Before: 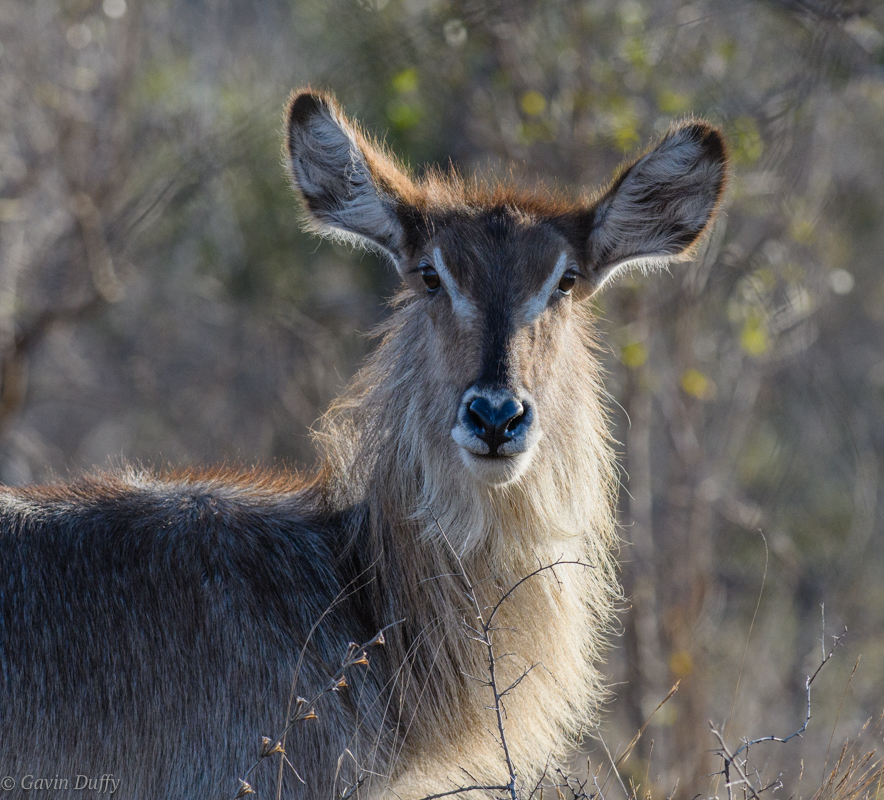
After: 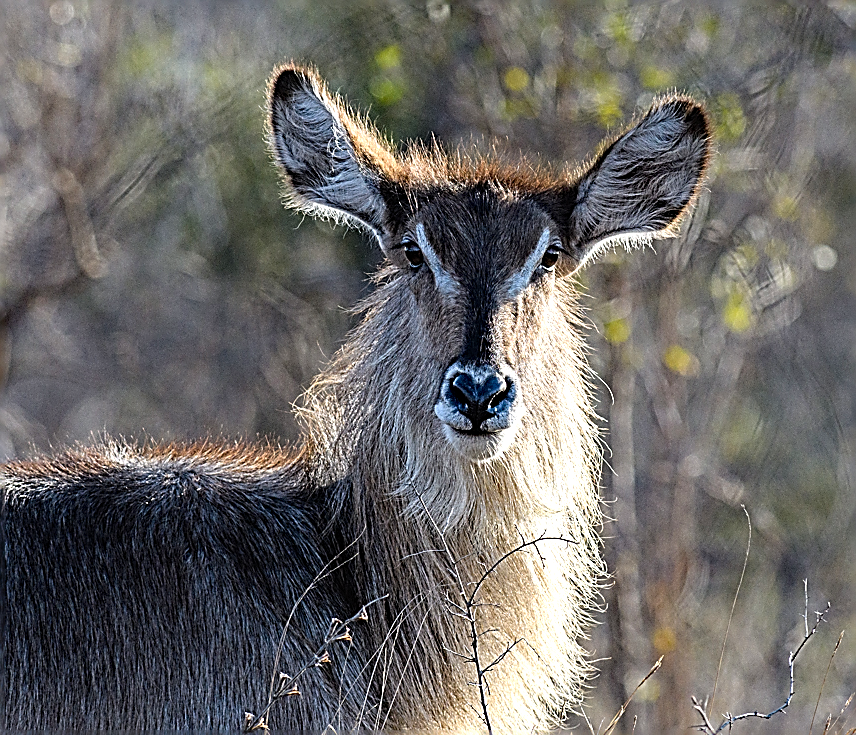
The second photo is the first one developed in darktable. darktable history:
sharpen: amount 1.989
tone equalizer: -8 EV -0.785 EV, -7 EV -0.684 EV, -6 EV -0.624 EV, -5 EV -0.377 EV, -3 EV 0.39 EV, -2 EV 0.6 EV, -1 EV 0.69 EV, +0 EV 0.761 EV
crop: left 2.024%, top 3.119%, right 1.032%, bottom 4.934%
haze removal: compatibility mode true
